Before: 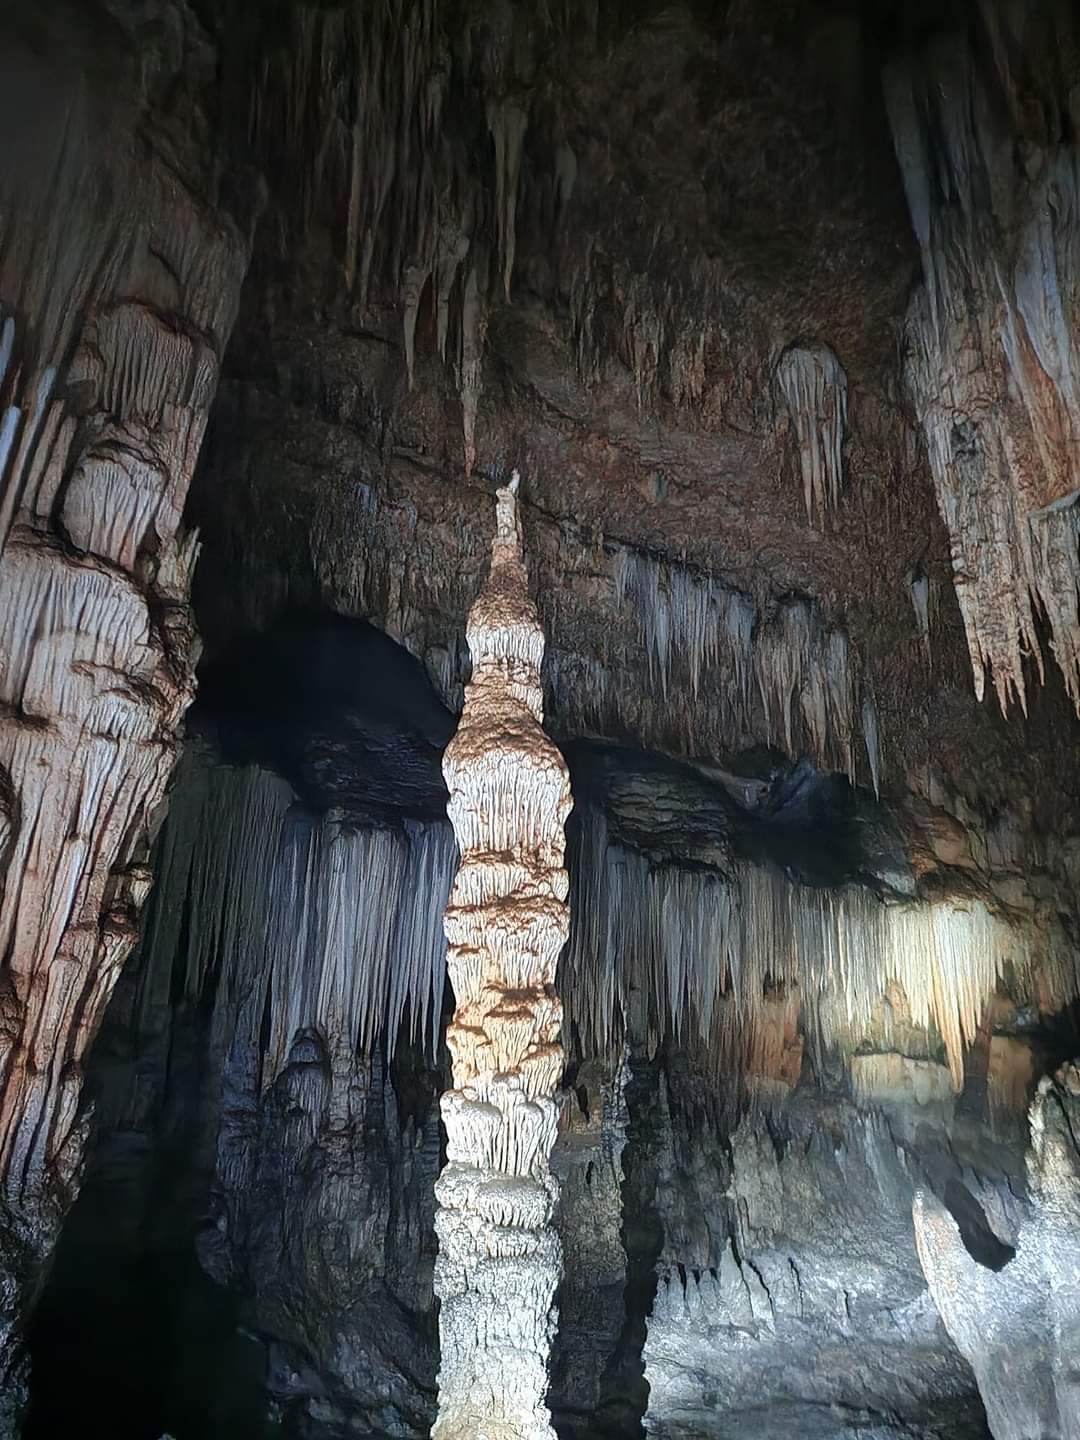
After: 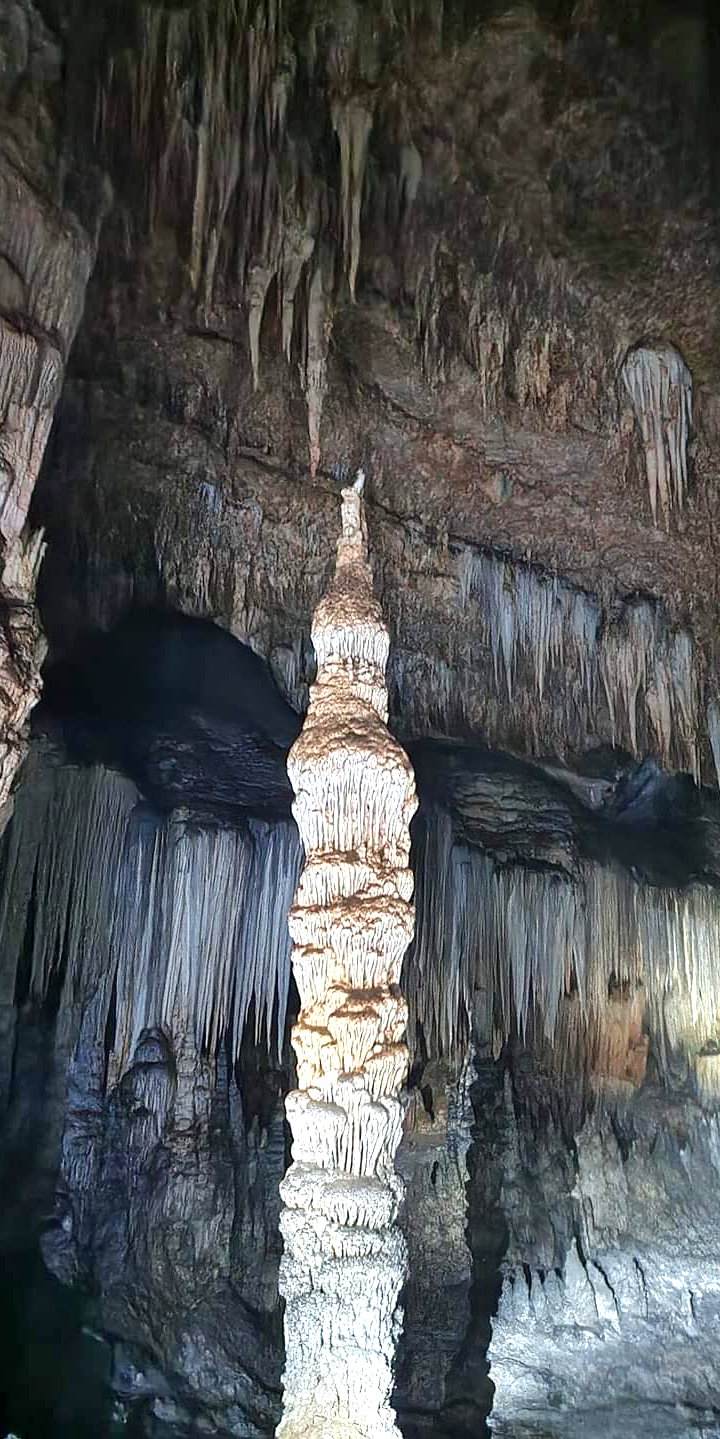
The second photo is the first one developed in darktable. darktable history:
color zones: curves: ch0 [(0, 0.299) (0.25, 0.383) (0.456, 0.352) (0.736, 0.571)]; ch1 [(0, 0.63) (0.151, 0.568) (0.254, 0.416) (0.47, 0.558) (0.732, 0.37) (0.909, 0.492)]; ch2 [(0.004, 0.604) (0.158, 0.443) (0.257, 0.403) (0.761, 0.468)], mix -131.94%
crop and rotate: left 14.382%, right 18.942%
exposure: black level correction 0.001, exposure 0.499 EV, compensate exposure bias true, compensate highlight preservation false
shadows and highlights: soften with gaussian
